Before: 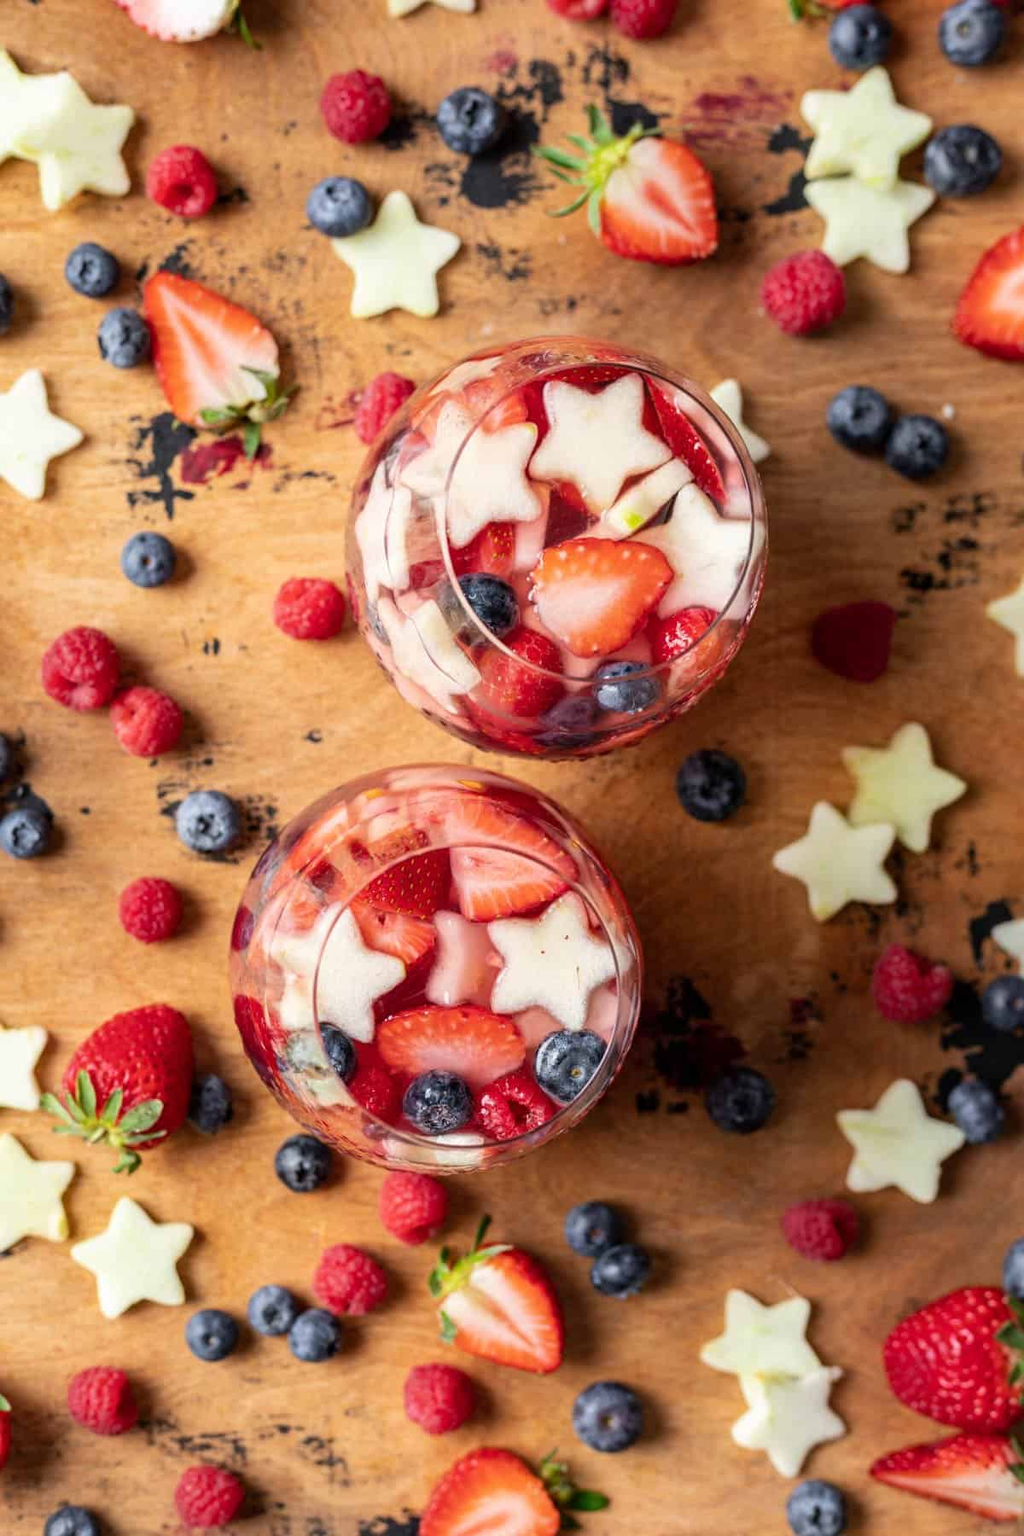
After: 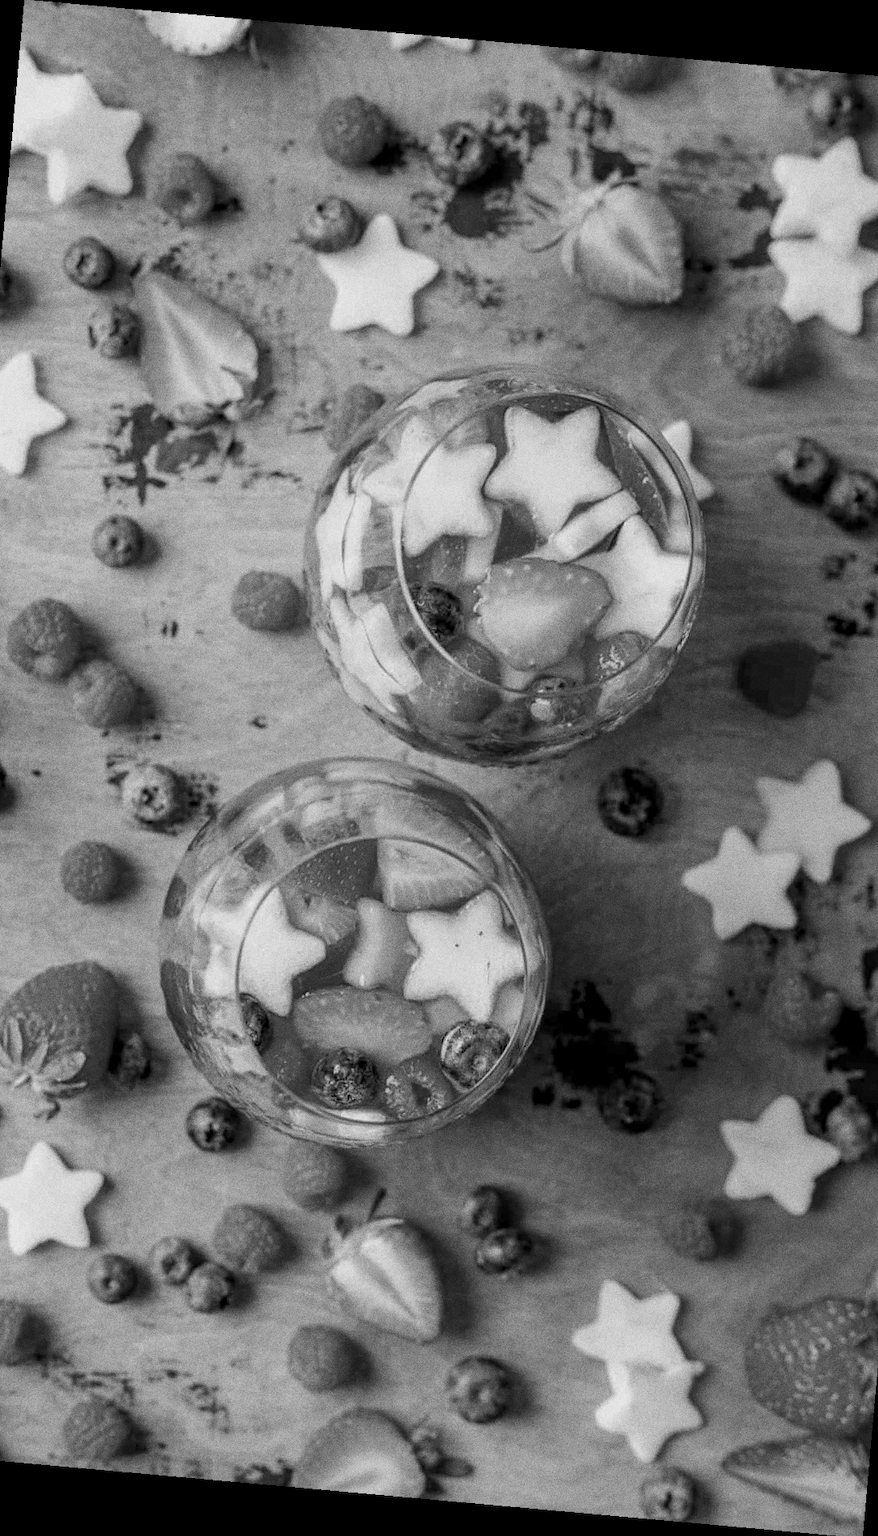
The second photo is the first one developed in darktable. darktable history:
grain: coarseness 0.09 ISO, strength 40%
white balance: red 1.009, blue 1.027
local contrast: highlights 100%, shadows 100%, detail 120%, midtone range 0.2
rotate and perspective: rotation 5.12°, automatic cropping off
crop and rotate: left 9.597%, right 10.195%
tone equalizer: -8 EV 0.25 EV, -7 EV 0.417 EV, -6 EV 0.417 EV, -5 EV 0.25 EV, -3 EV -0.25 EV, -2 EV -0.417 EV, -1 EV -0.417 EV, +0 EV -0.25 EV, edges refinement/feathering 500, mask exposure compensation -1.57 EV, preserve details guided filter
monochrome: on, module defaults
